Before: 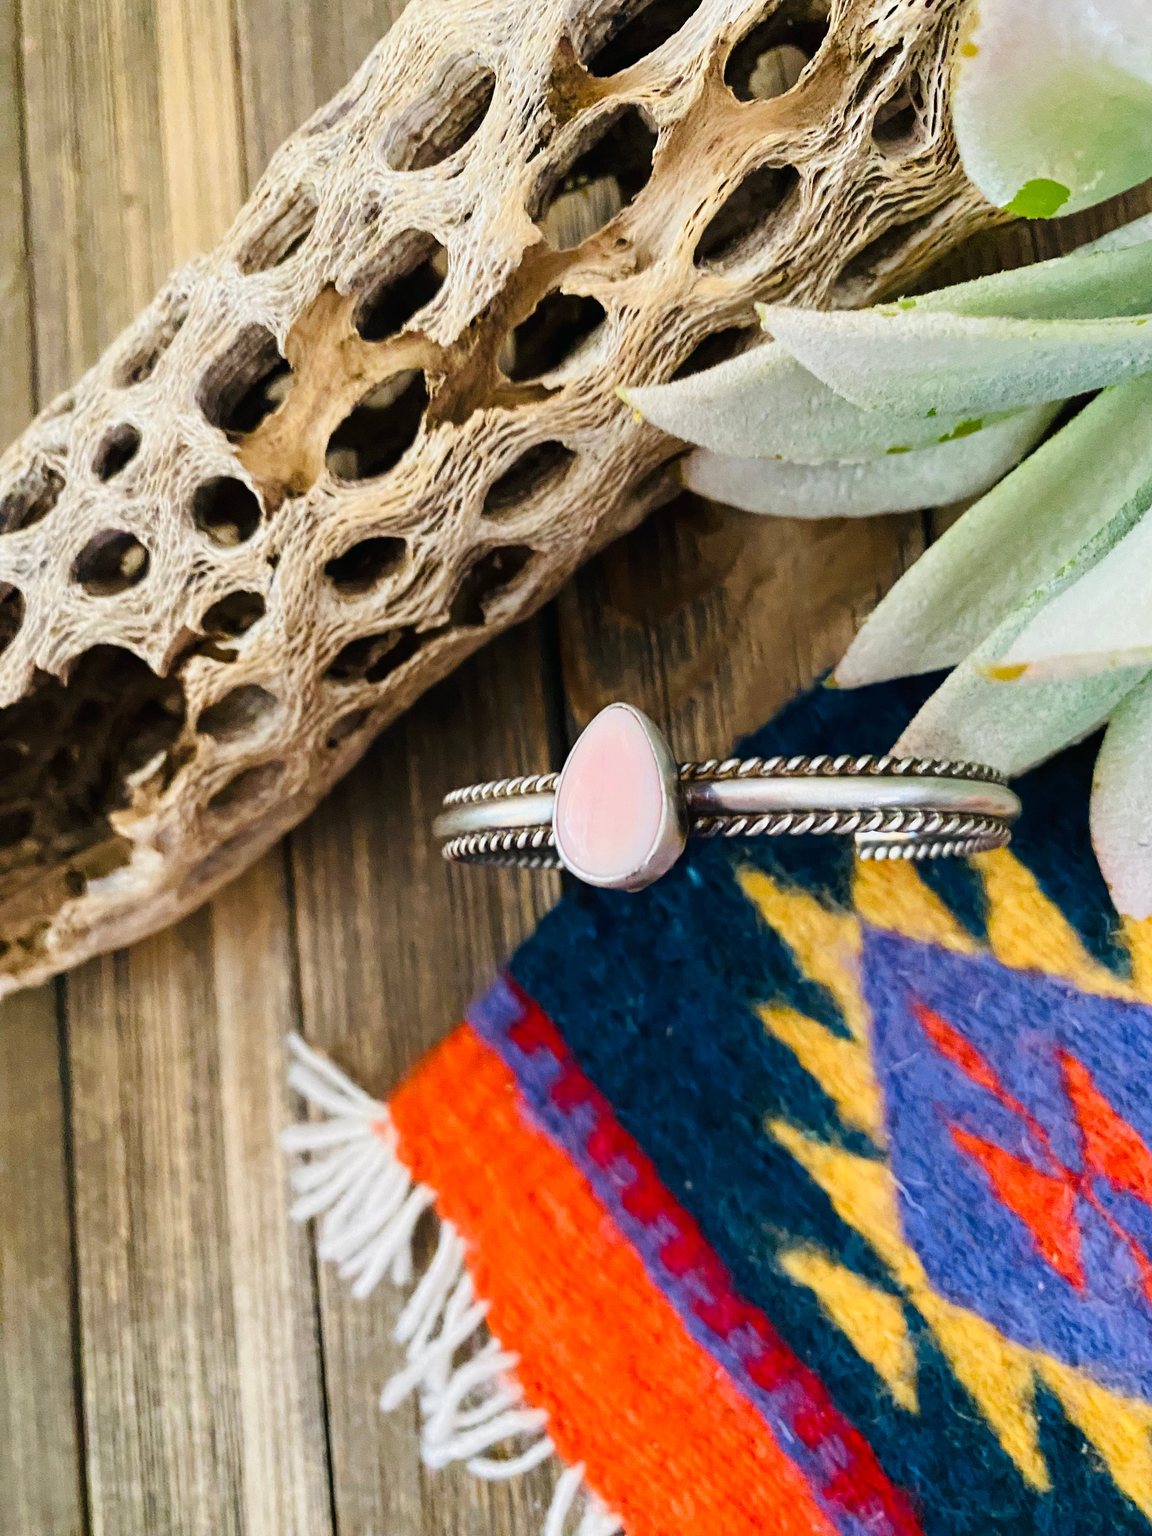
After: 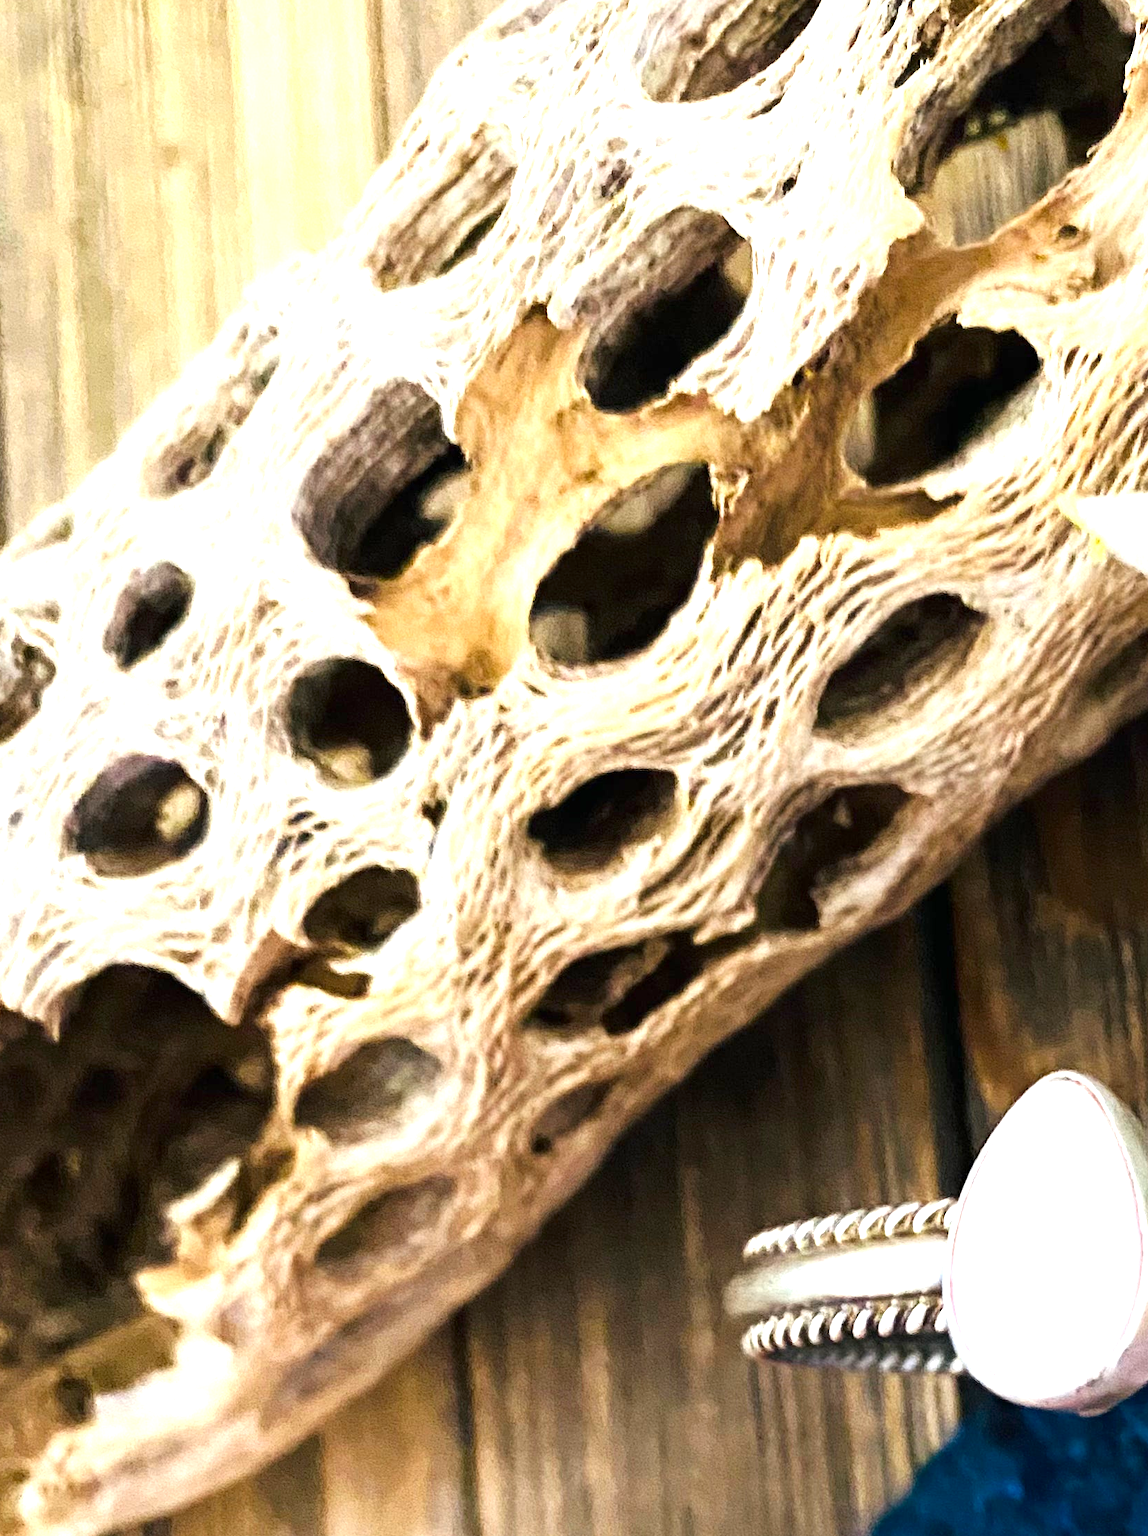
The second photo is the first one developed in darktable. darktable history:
exposure: black level correction 0.001, exposure 1.05 EV, compensate exposure bias true, compensate highlight preservation false
crop and rotate: left 3.047%, top 7.509%, right 42.236%, bottom 37.598%
